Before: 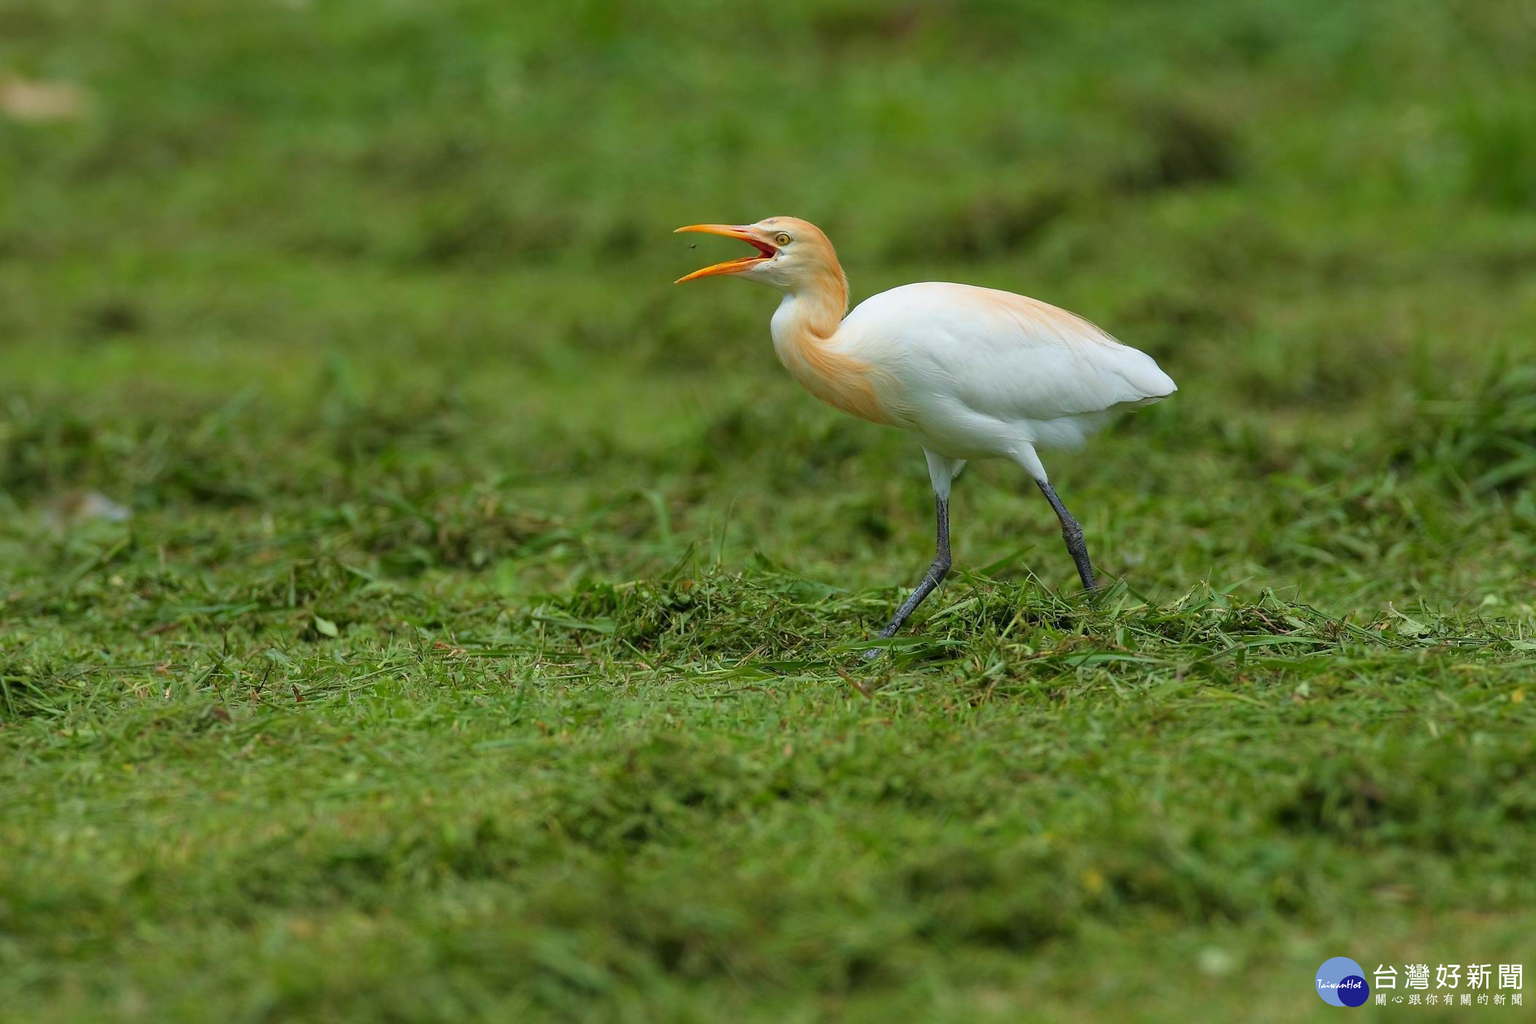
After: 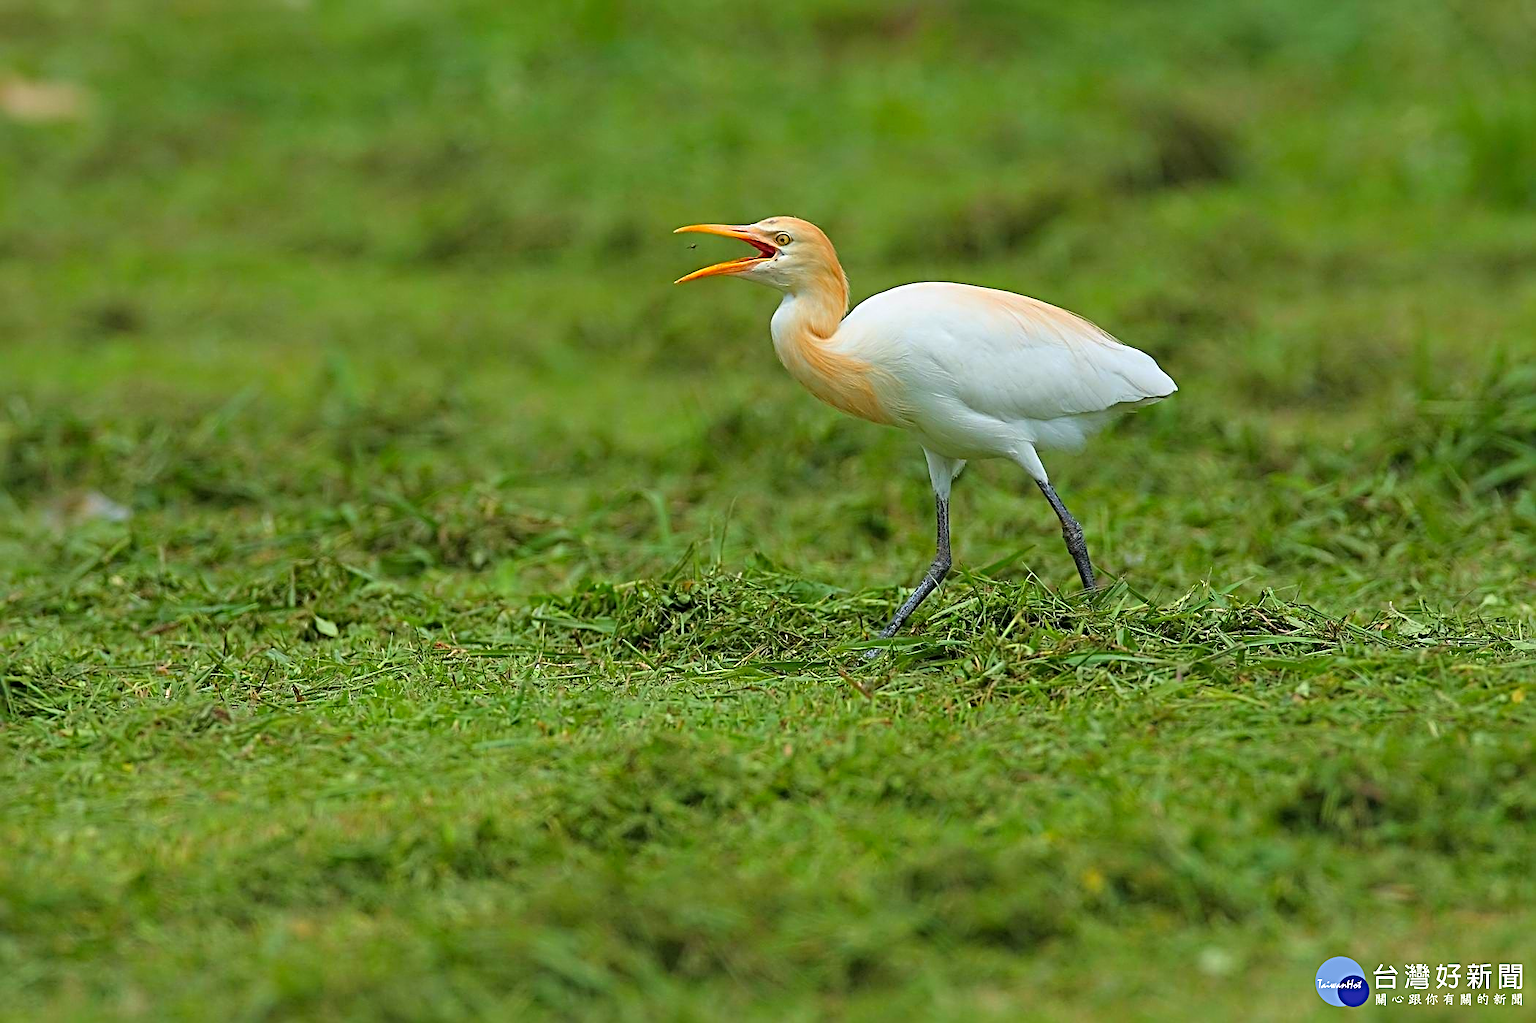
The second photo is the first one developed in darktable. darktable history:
contrast brightness saturation: brightness 0.09, saturation 0.19
sharpen: radius 3.69, amount 0.928
